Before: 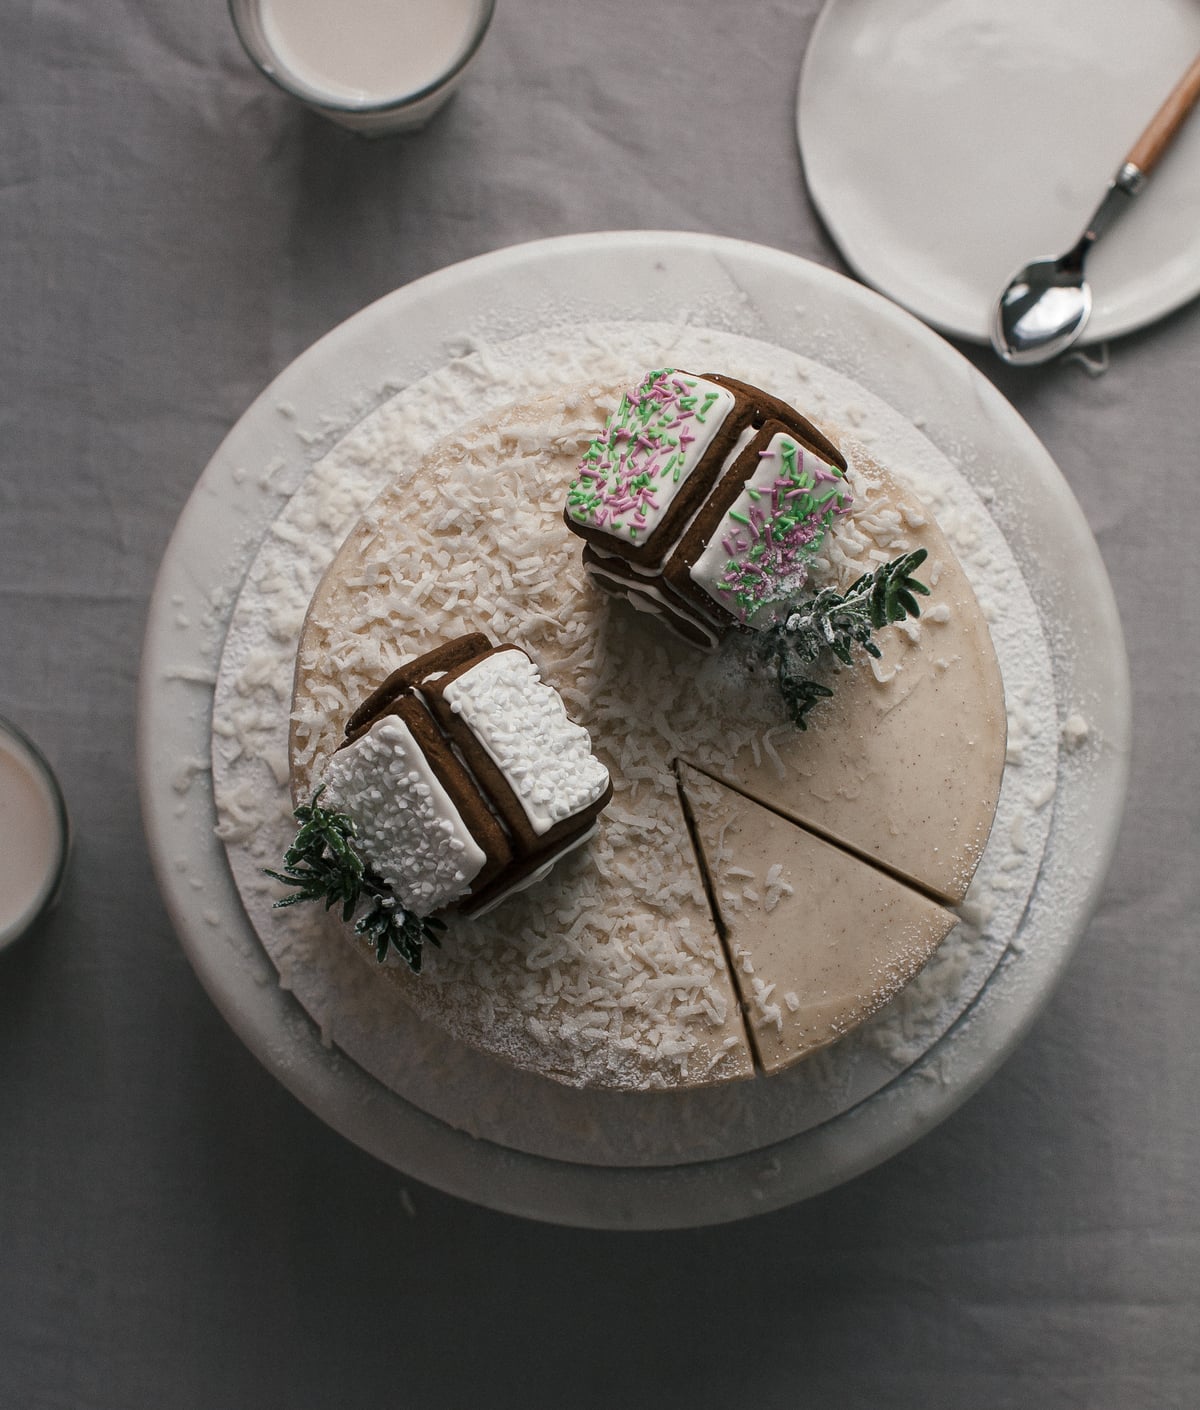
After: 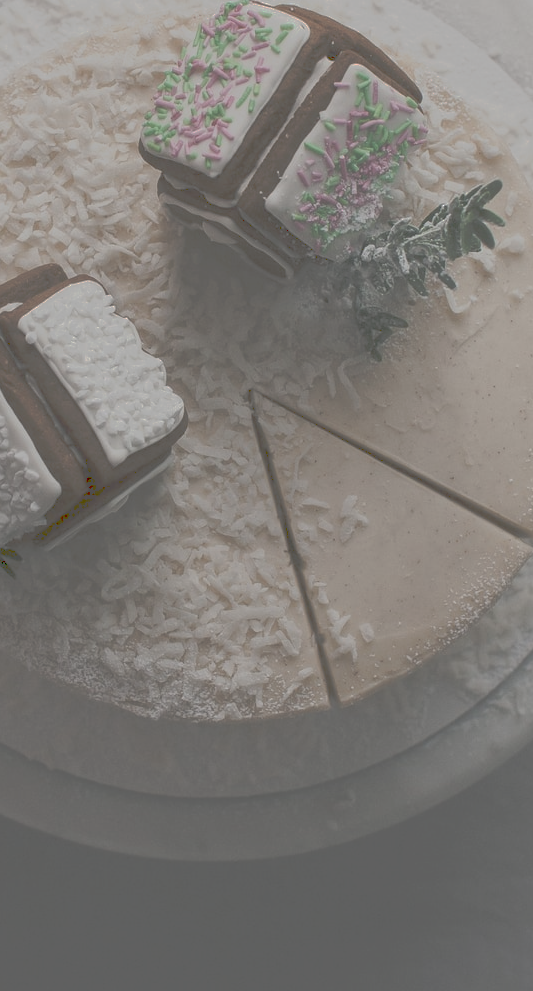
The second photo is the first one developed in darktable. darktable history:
crop: left 35.432%, top 26.233%, right 20.145%, bottom 3.432%
tone curve: curves: ch0 [(0, 0) (0.003, 0.322) (0.011, 0.327) (0.025, 0.345) (0.044, 0.365) (0.069, 0.378) (0.1, 0.391) (0.136, 0.403) (0.177, 0.412) (0.224, 0.429) (0.277, 0.448) (0.335, 0.474) (0.399, 0.503) (0.468, 0.537) (0.543, 0.57) (0.623, 0.61) (0.709, 0.653) (0.801, 0.699) (0.898, 0.75) (1, 1)], preserve colors none
